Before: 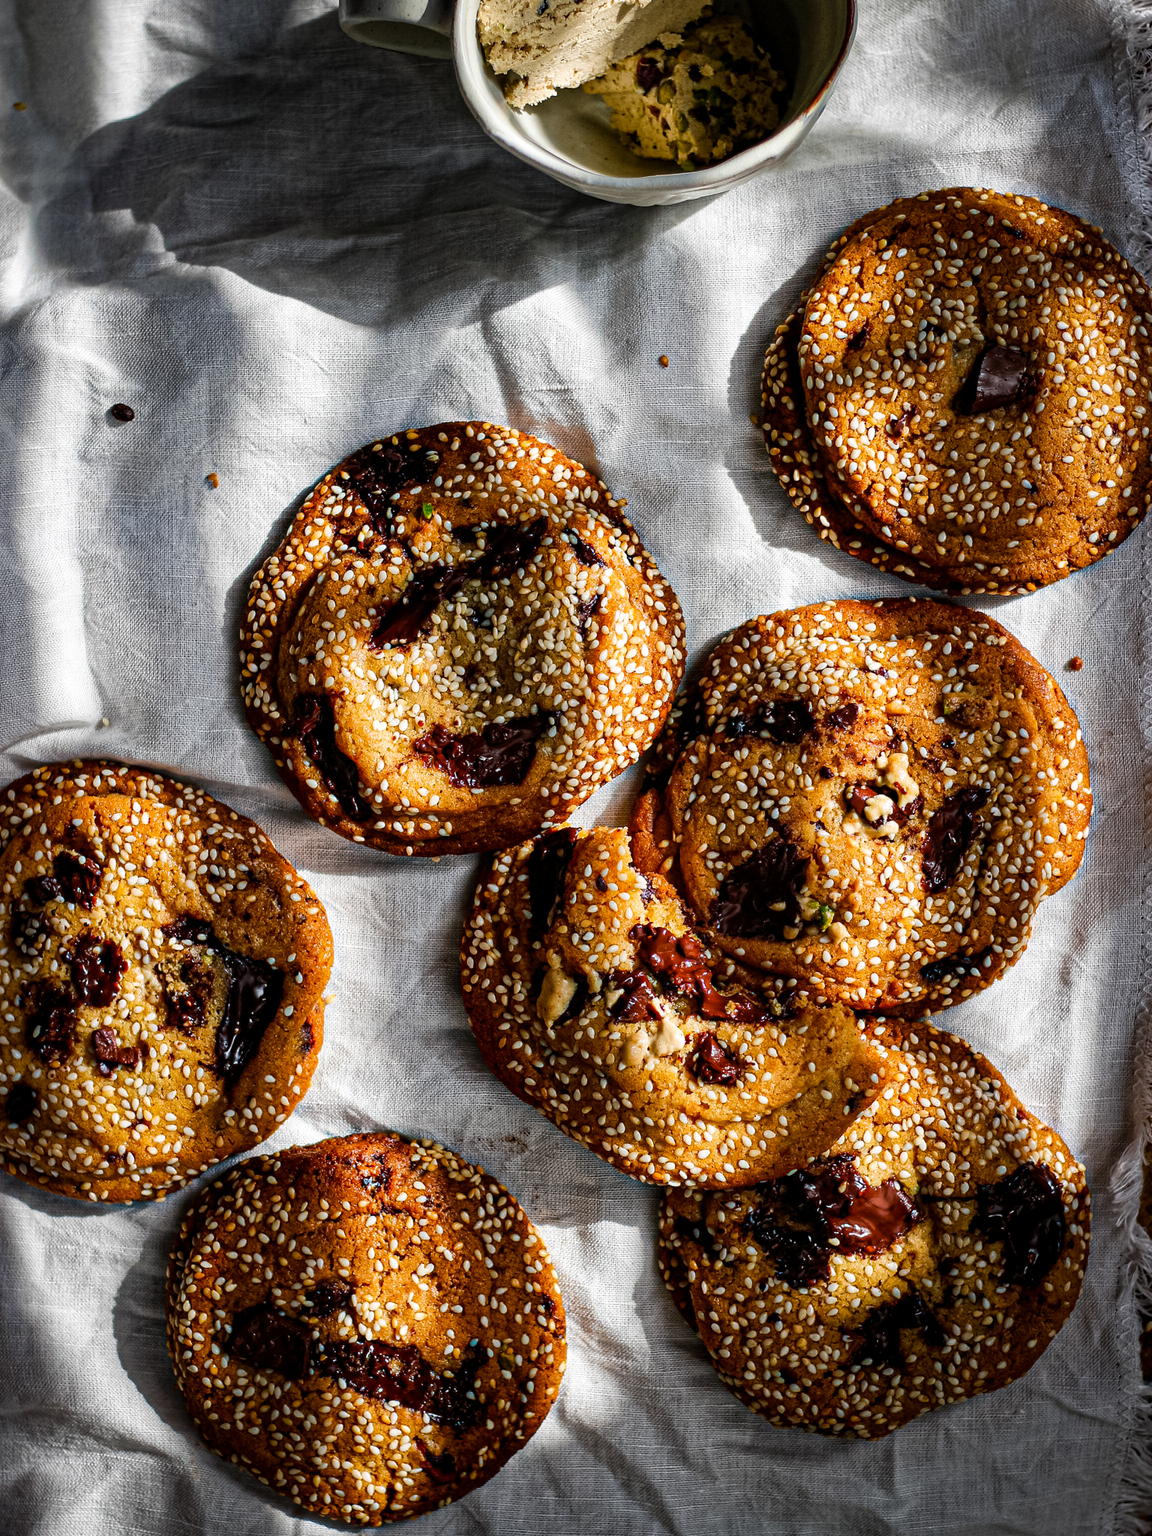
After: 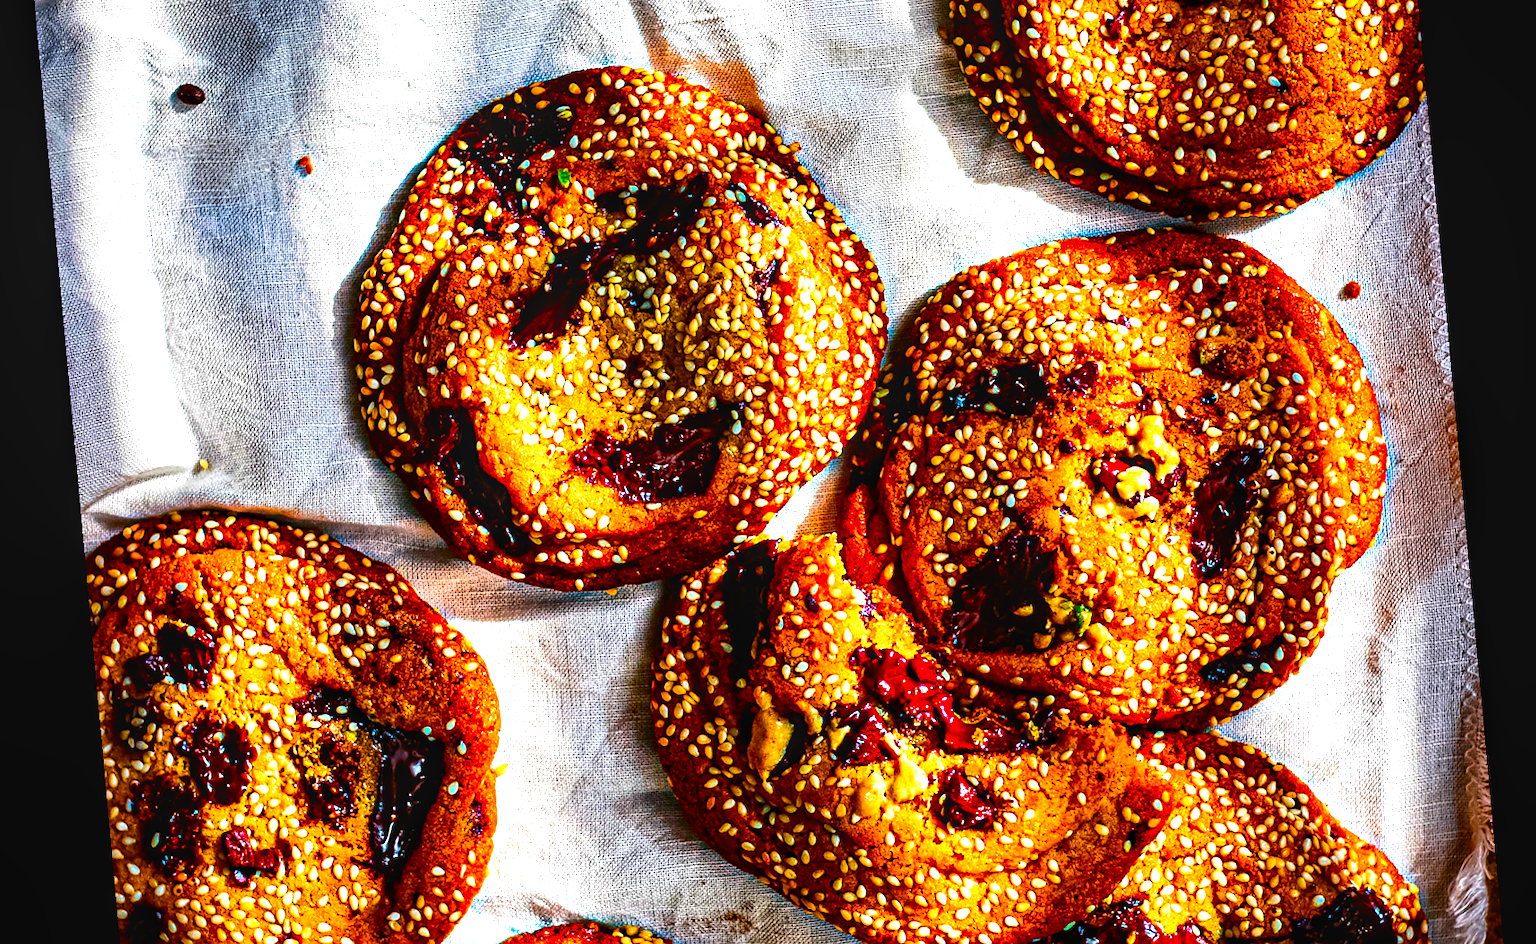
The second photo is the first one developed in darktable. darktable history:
sharpen: amount 0.2
crop and rotate: top 26.056%, bottom 25.543%
color correction: saturation 1.34
color balance rgb: linear chroma grading › global chroma 10%, perceptual saturation grading › global saturation 40%, perceptual brilliance grading › global brilliance 30%, global vibrance 20%
rotate and perspective: rotation -5.2°, automatic cropping off
contrast brightness saturation: contrast 0.18, saturation 0.3
local contrast: on, module defaults
